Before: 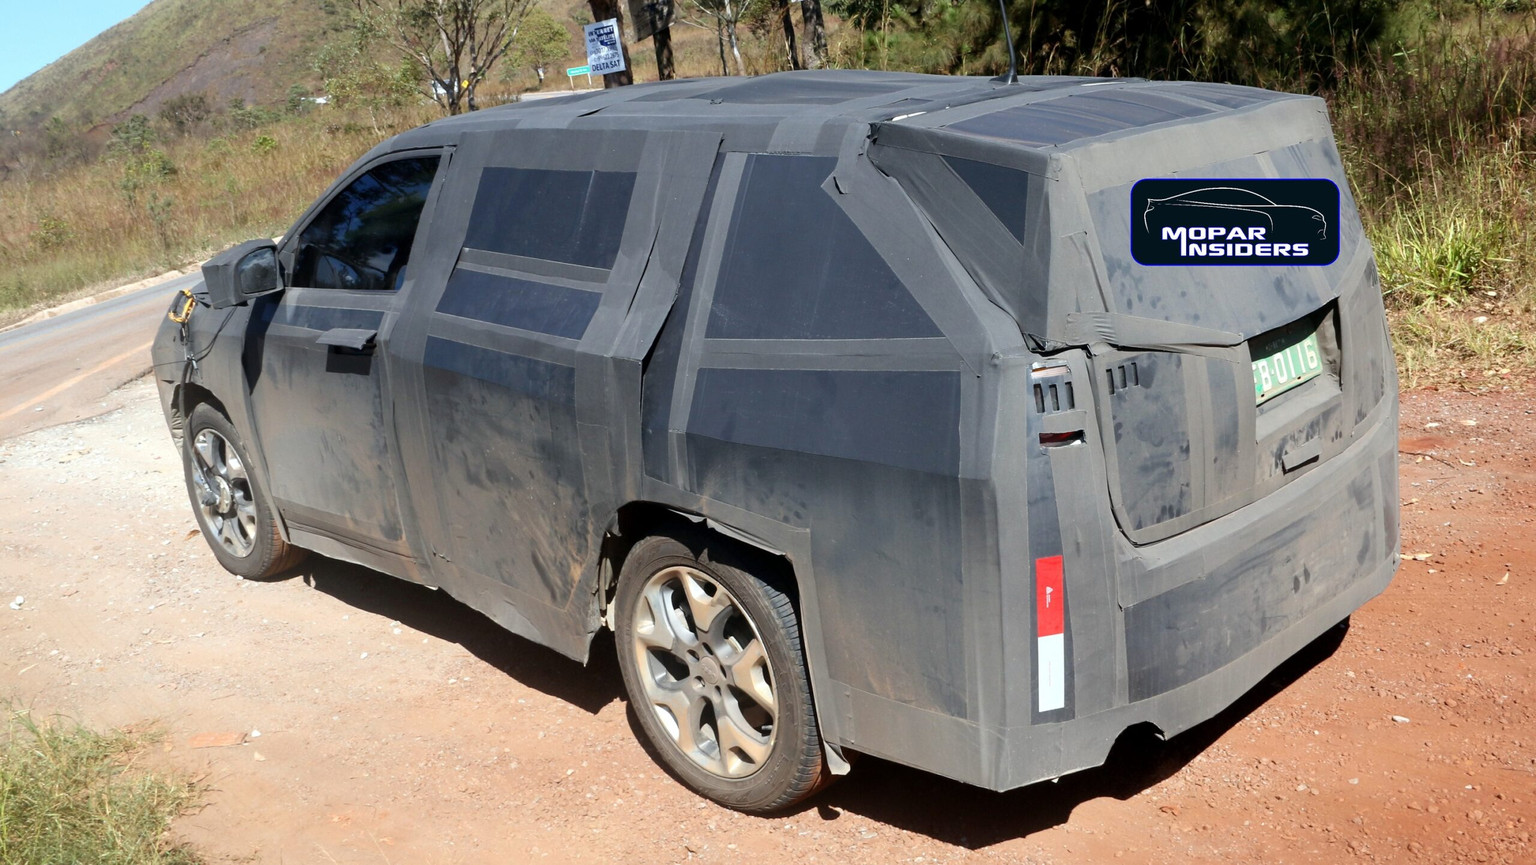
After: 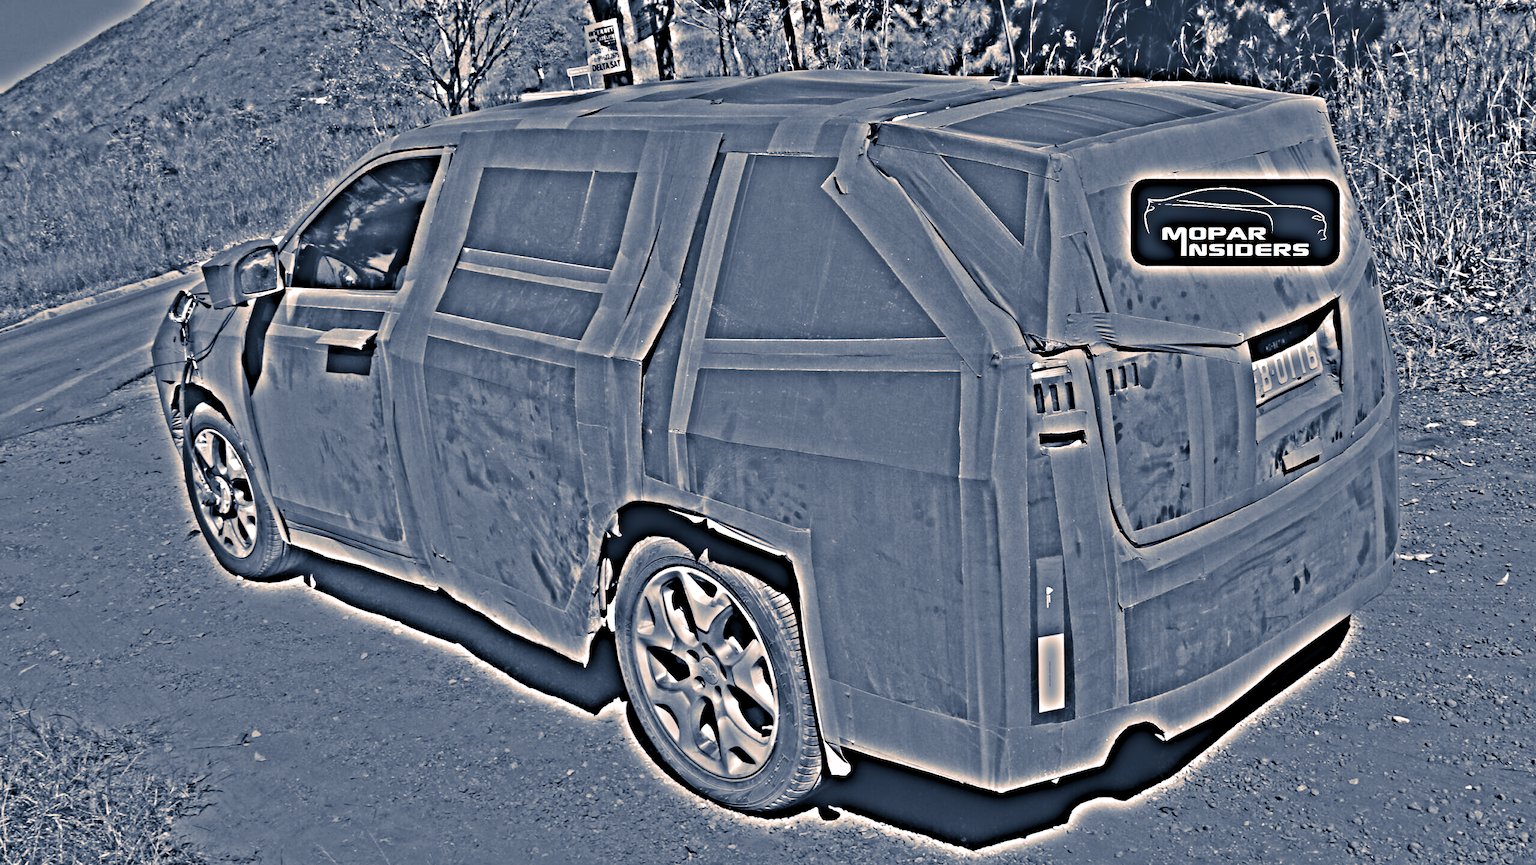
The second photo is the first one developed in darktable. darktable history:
split-toning: shadows › hue 226.8°, shadows › saturation 0.56, highlights › hue 28.8°, balance -40, compress 0%
exposure: black level correction 0.016, exposure -0.009 EV, compensate highlight preservation false
highpass: on, module defaults
shadows and highlights: shadows 29.32, highlights -29.32, low approximation 0.01, soften with gaussian
